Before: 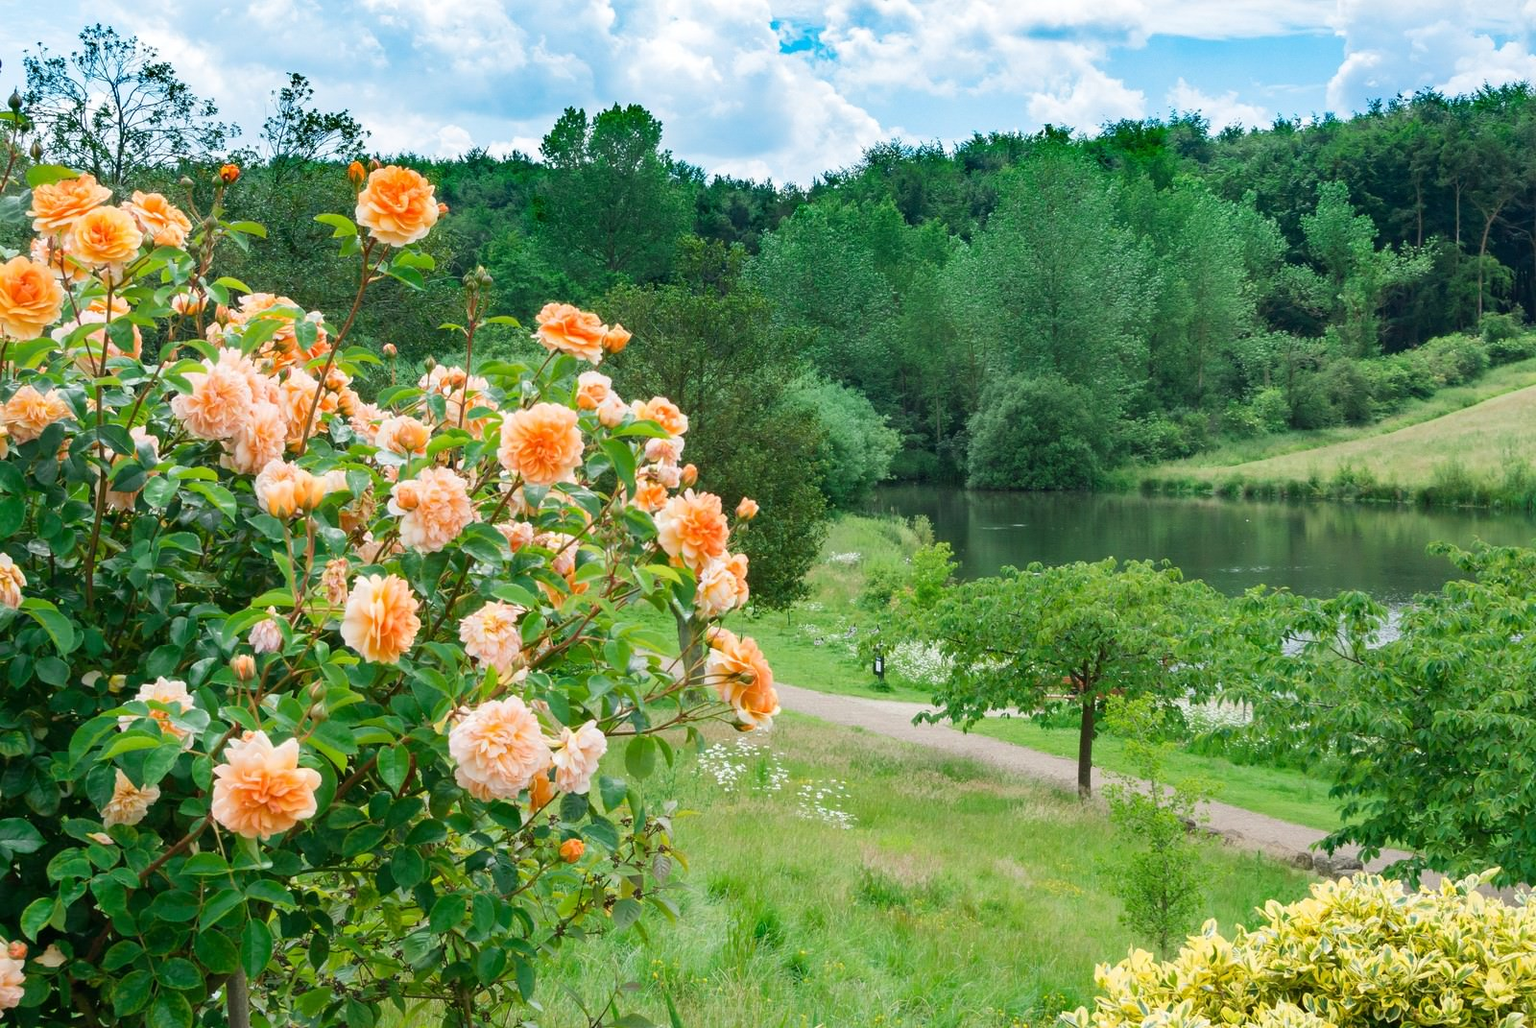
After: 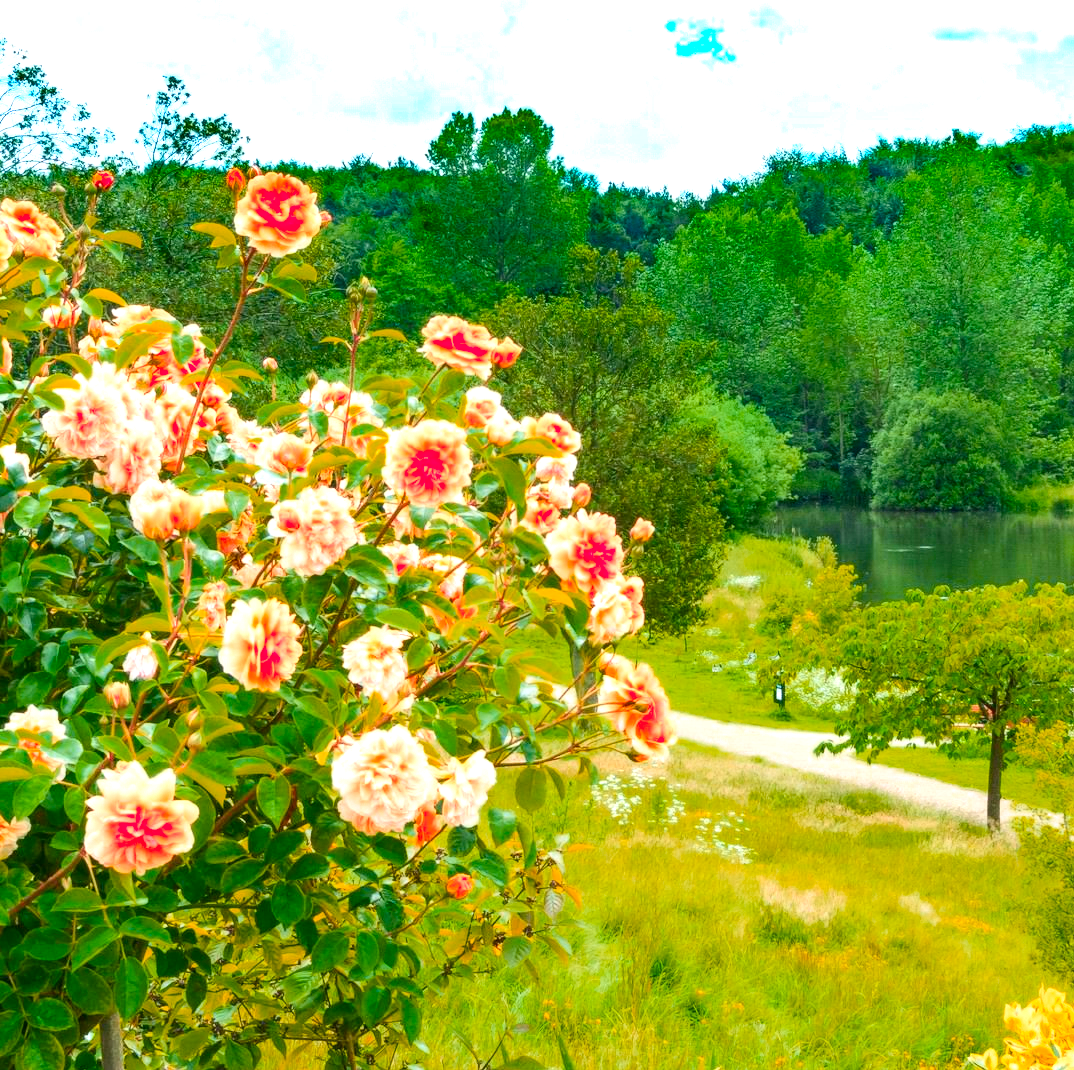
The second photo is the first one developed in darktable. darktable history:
contrast brightness saturation: contrast 0.197, brightness 0.154, saturation 0.15
color zones: curves: ch0 [(0.473, 0.374) (0.742, 0.784)]; ch1 [(0.354, 0.737) (0.742, 0.705)]; ch2 [(0.318, 0.421) (0.758, 0.532)]
exposure: black level correction 0, exposure 0.69 EV, compensate highlight preservation false
crop and rotate: left 8.551%, right 24.269%
local contrast: on, module defaults
